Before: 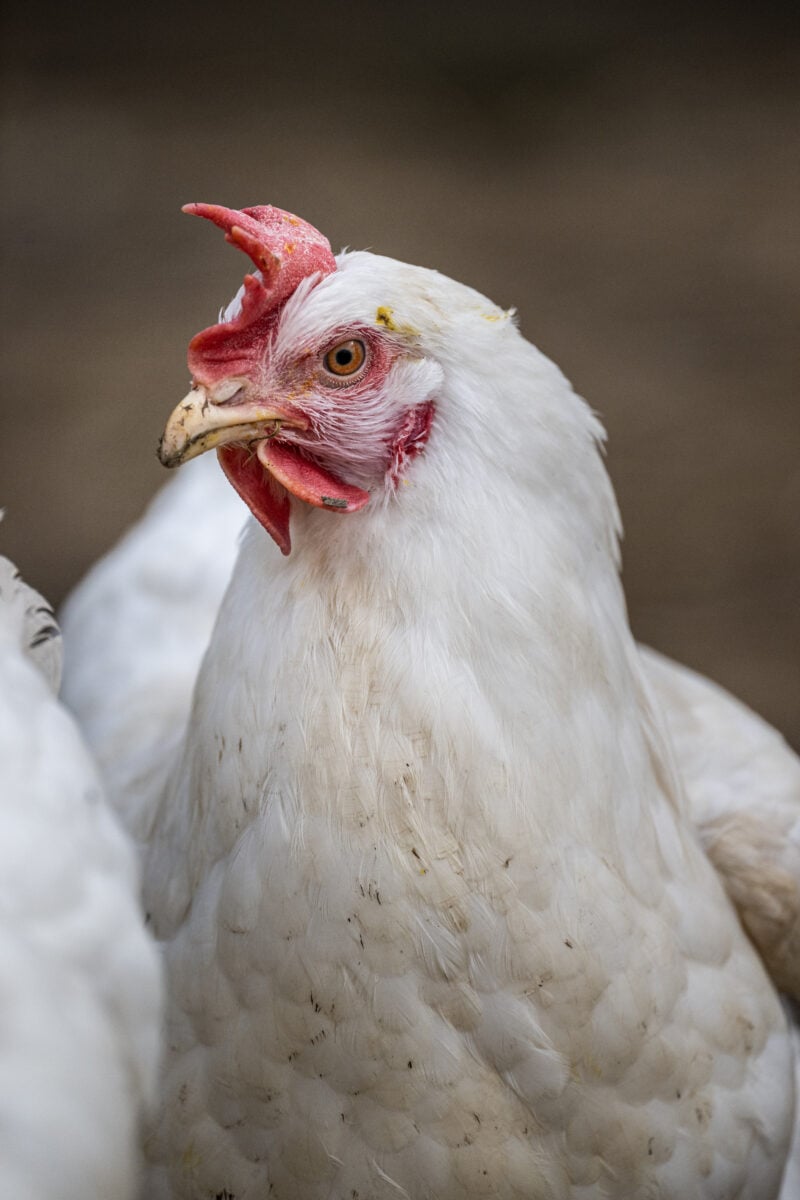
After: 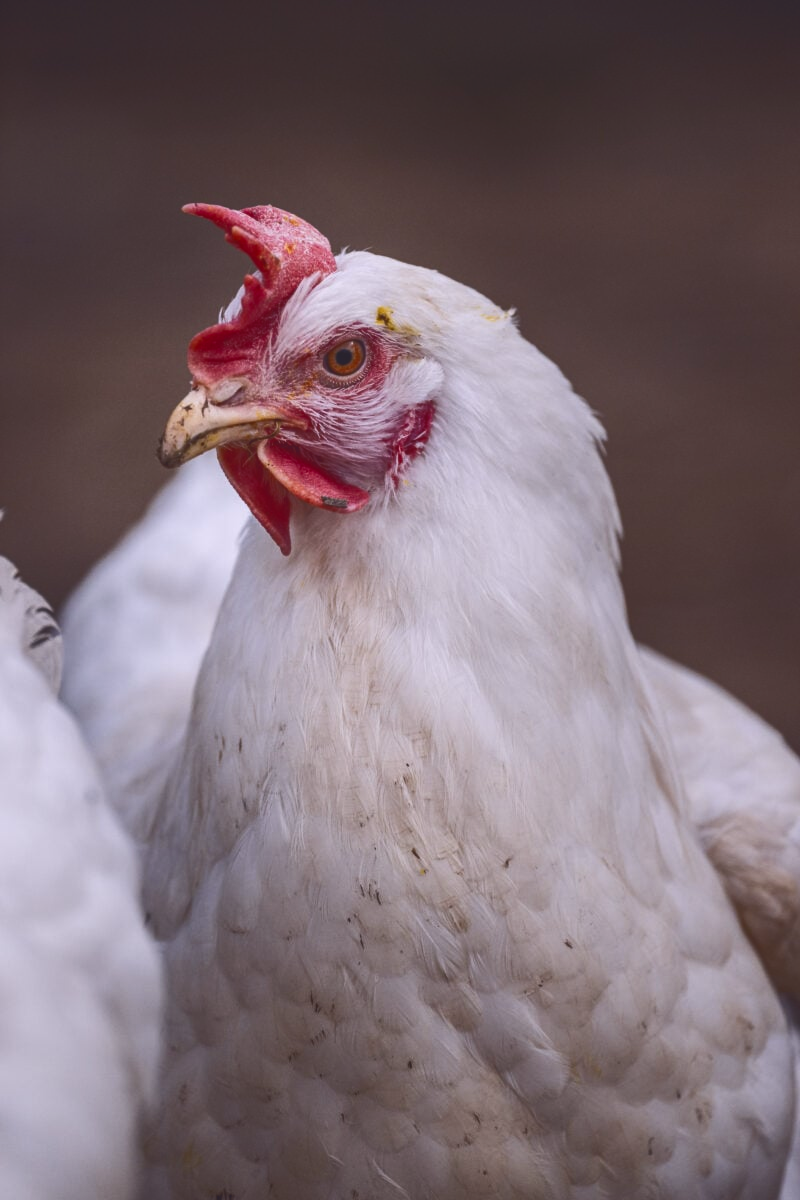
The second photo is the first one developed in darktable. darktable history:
tone curve: curves: ch0 [(0, 0.142) (0.384, 0.314) (0.752, 0.711) (0.991, 0.95)]; ch1 [(0.006, 0.129) (0.346, 0.384) (1, 1)]; ch2 [(0.003, 0.057) (0.261, 0.248) (1, 1)], color space Lab, independent channels, preserve colors none
